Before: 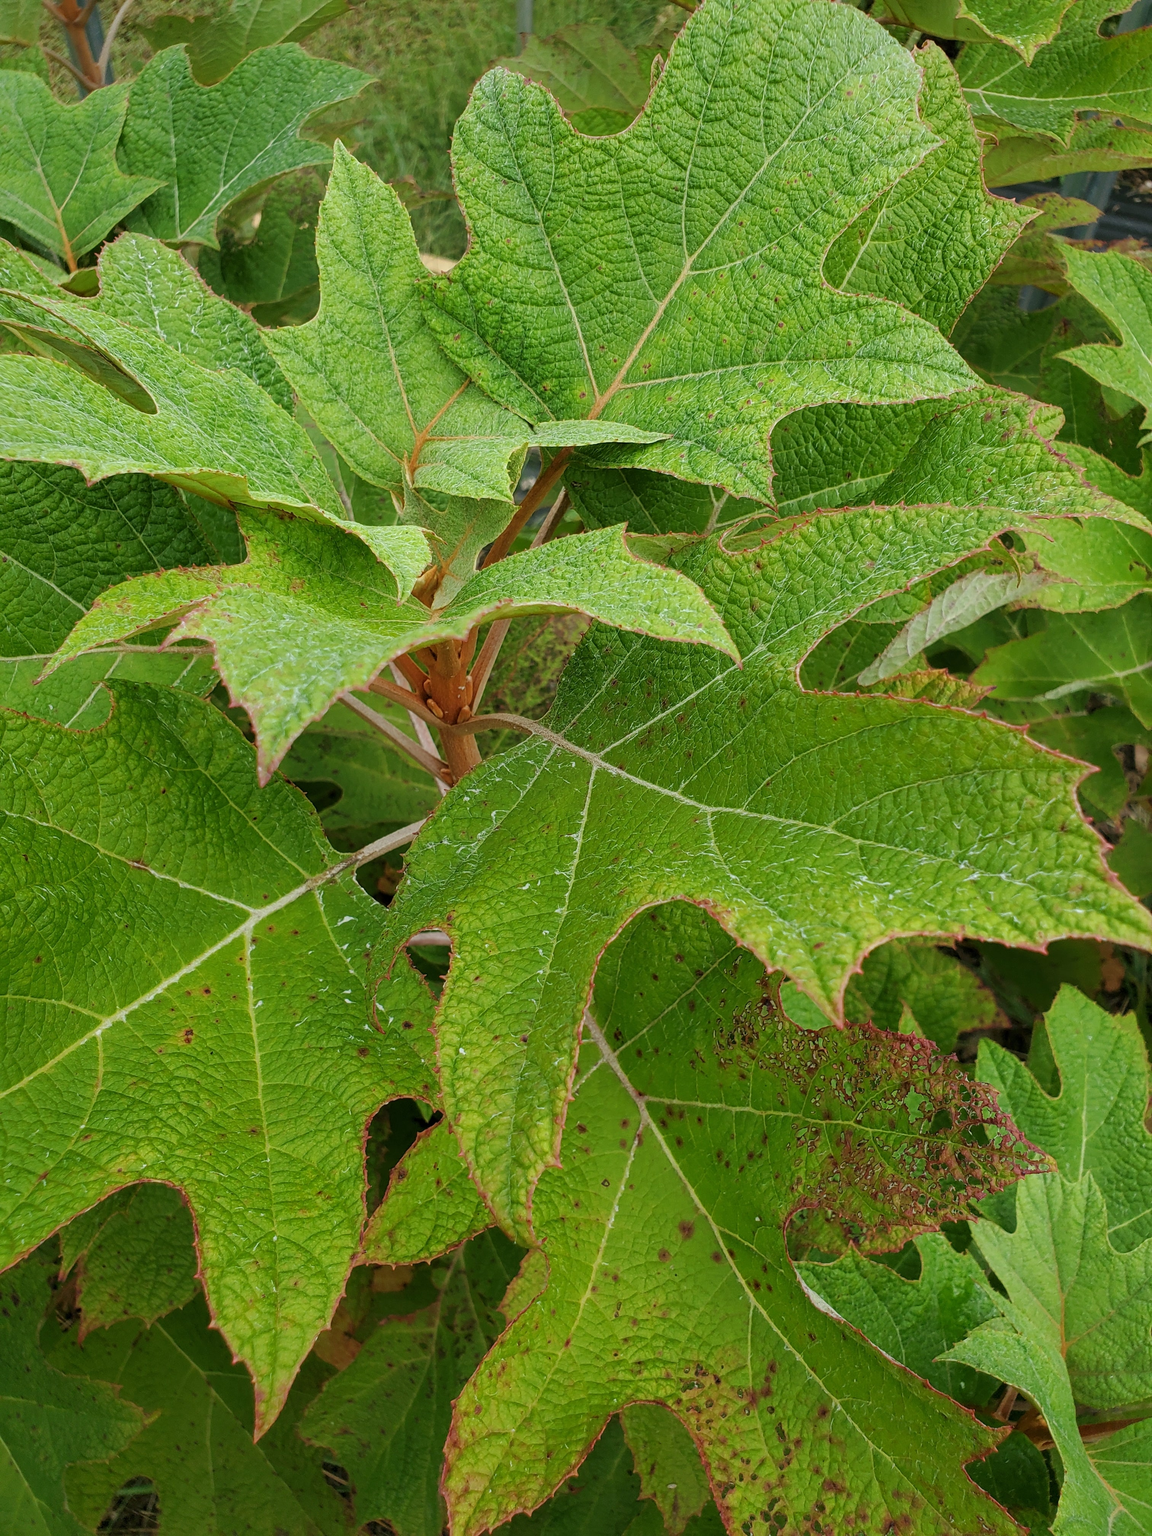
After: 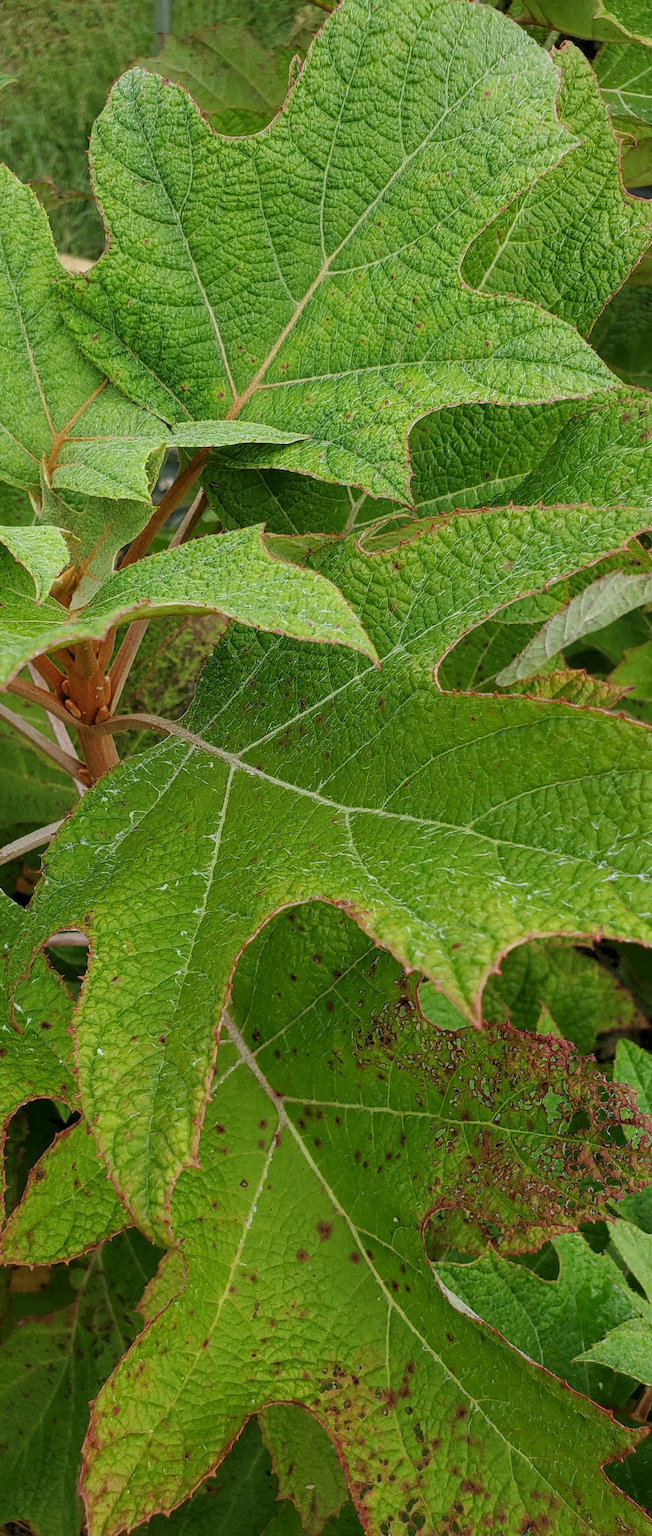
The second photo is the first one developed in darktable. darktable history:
exposure: exposure -0.153 EV, compensate highlight preservation false
grain: on, module defaults
crop: left 31.458%, top 0%, right 11.876%
local contrast: highlights 100%, shadows 100%, detail 120%, midtone range 0.2
